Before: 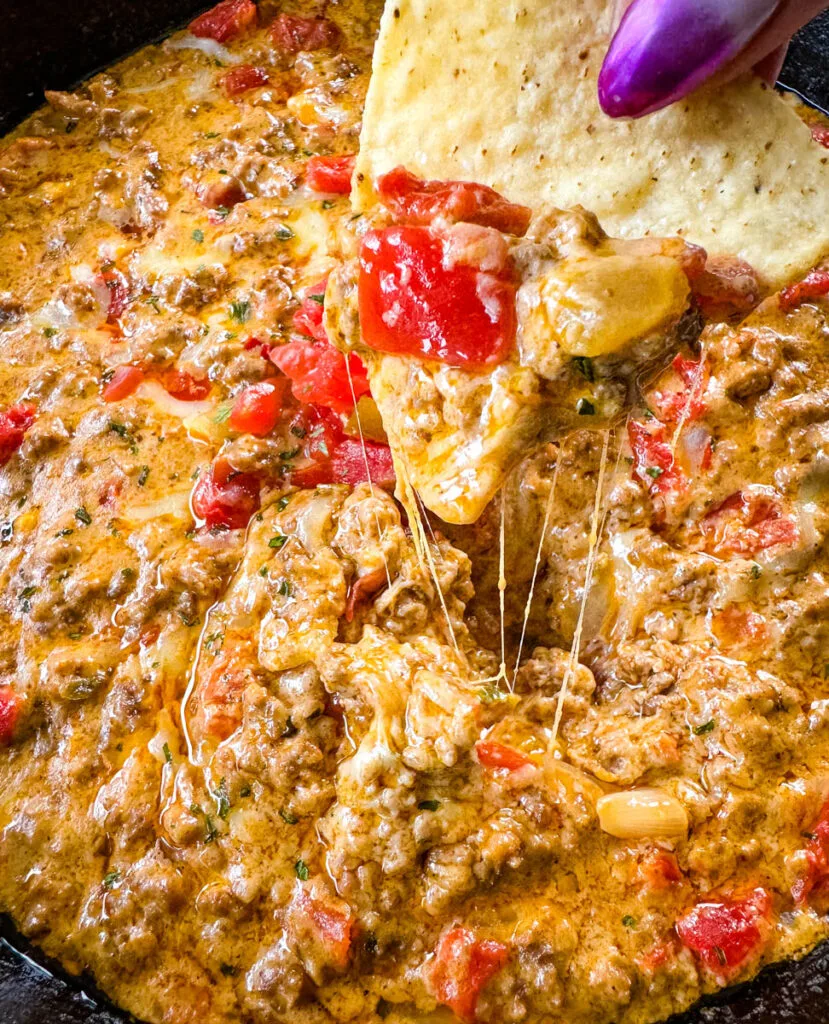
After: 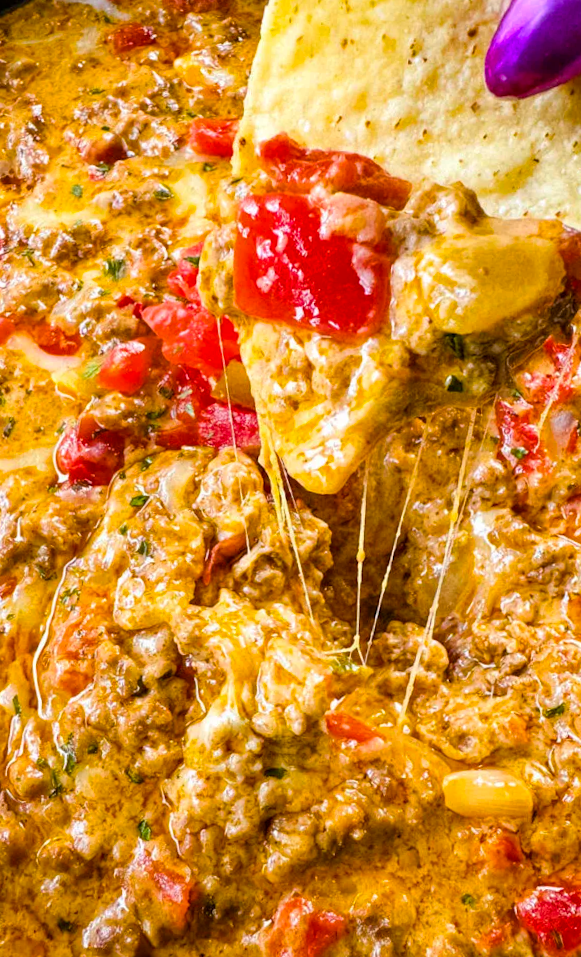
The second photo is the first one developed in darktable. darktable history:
color balance rgb: perceptual saturation grading › global saturation 25%, global vibrance 20%
crop and rotate: angle -3.27°, left 14.277%, top 0.028%, right 10.766%, bottom 0.028%
